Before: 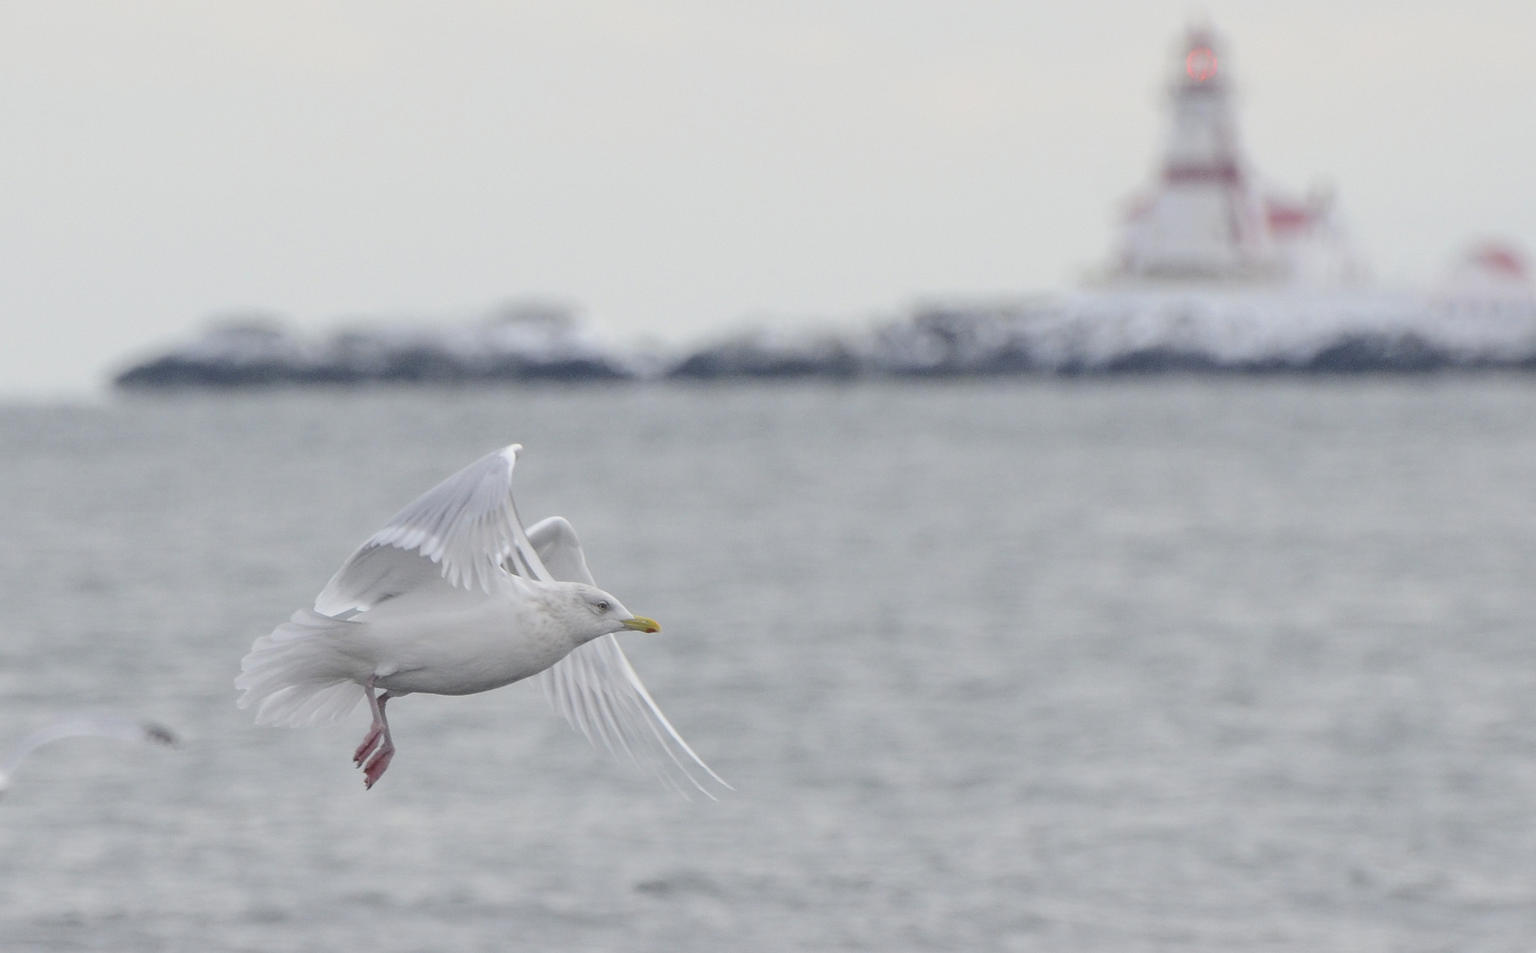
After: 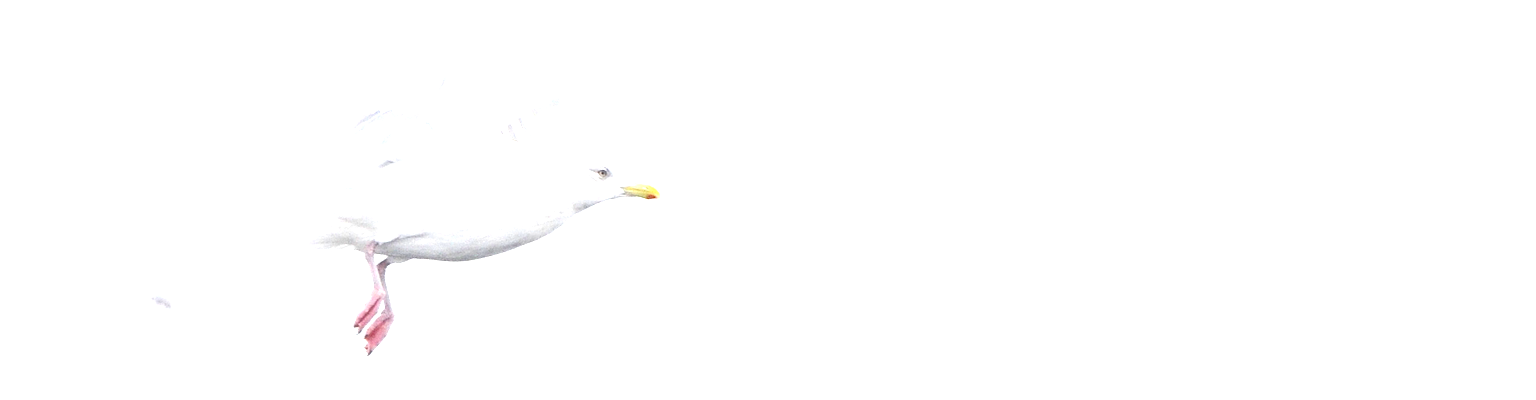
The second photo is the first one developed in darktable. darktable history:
crop: top 45.551%, bottom 12.262%
exposure: exposure 2.003 EV, compensate highlight preservation false
